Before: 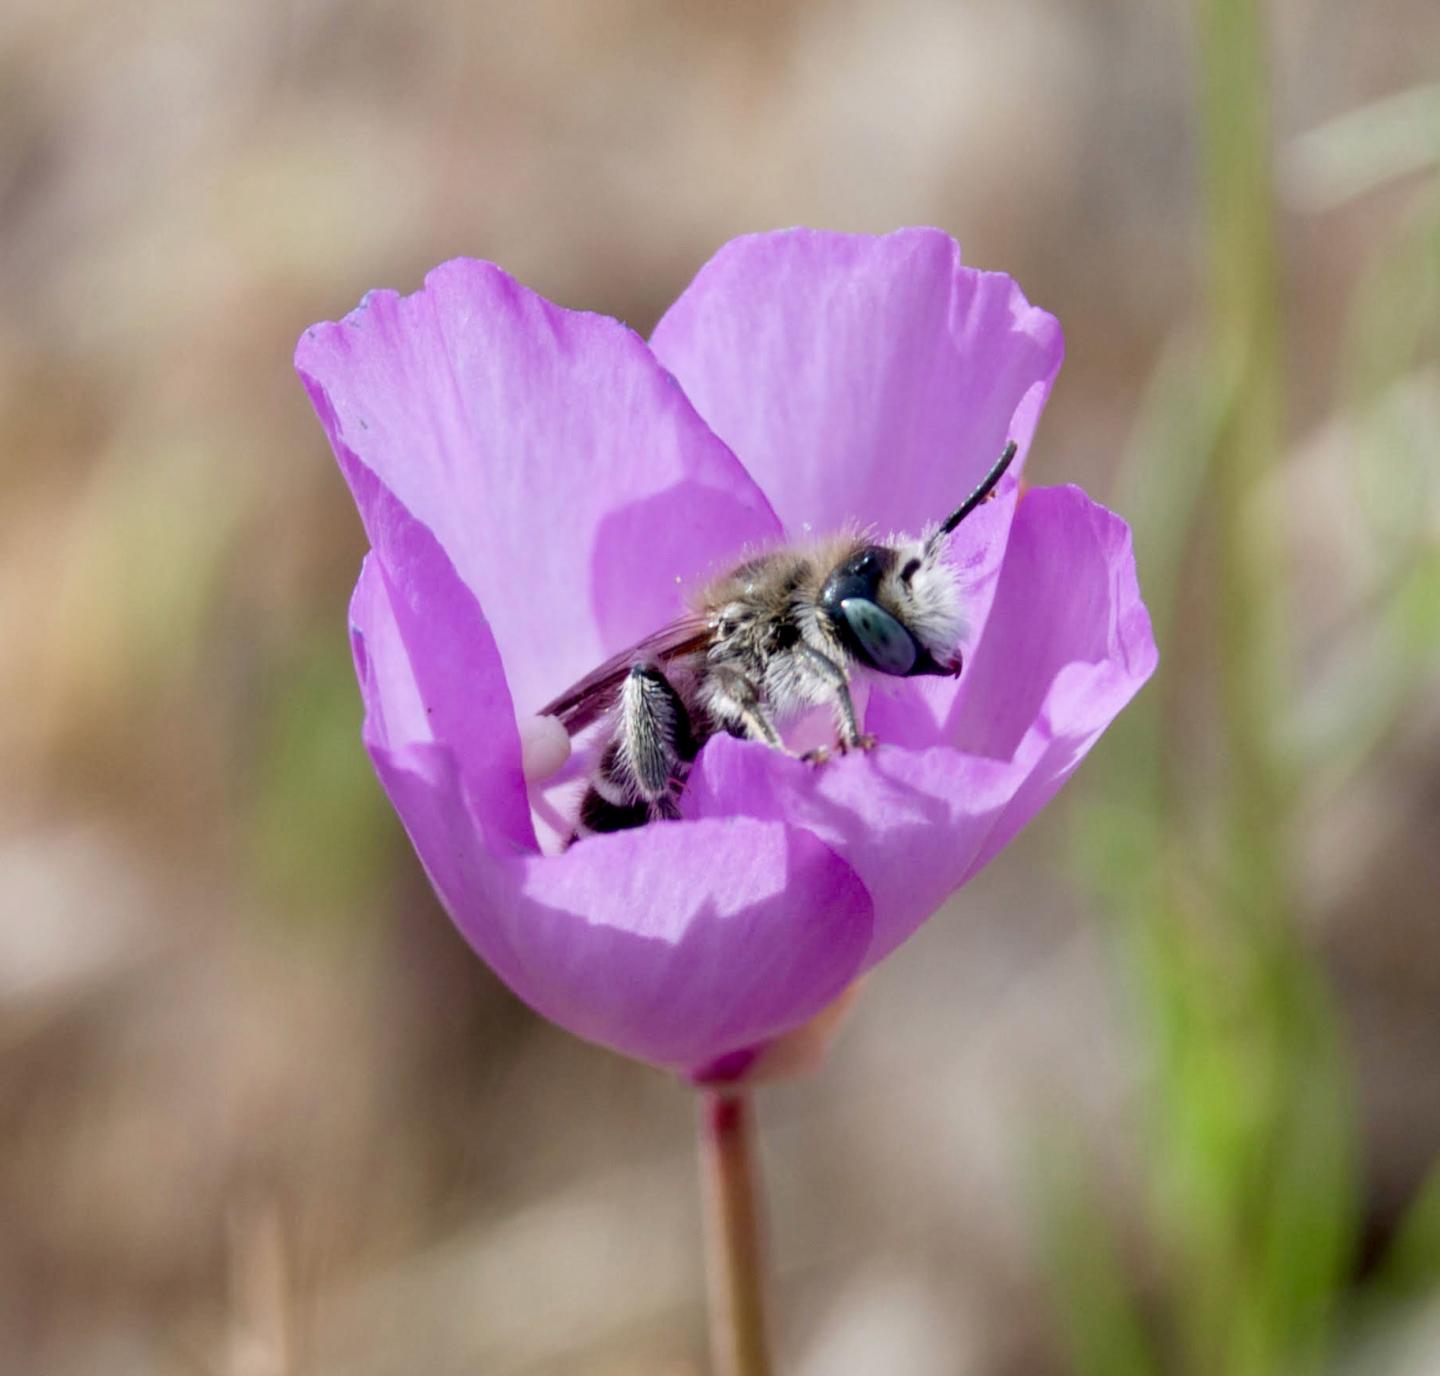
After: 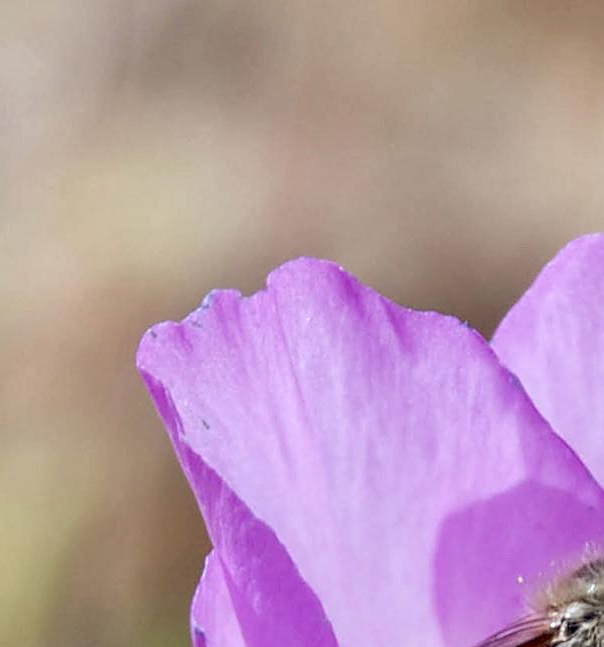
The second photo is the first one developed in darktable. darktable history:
sharpen: on, module defaults
crop and rotate: left 11.035%, top 0.056%, right 46.97%, bottom 52.857%
local contrast: on, module defaults
